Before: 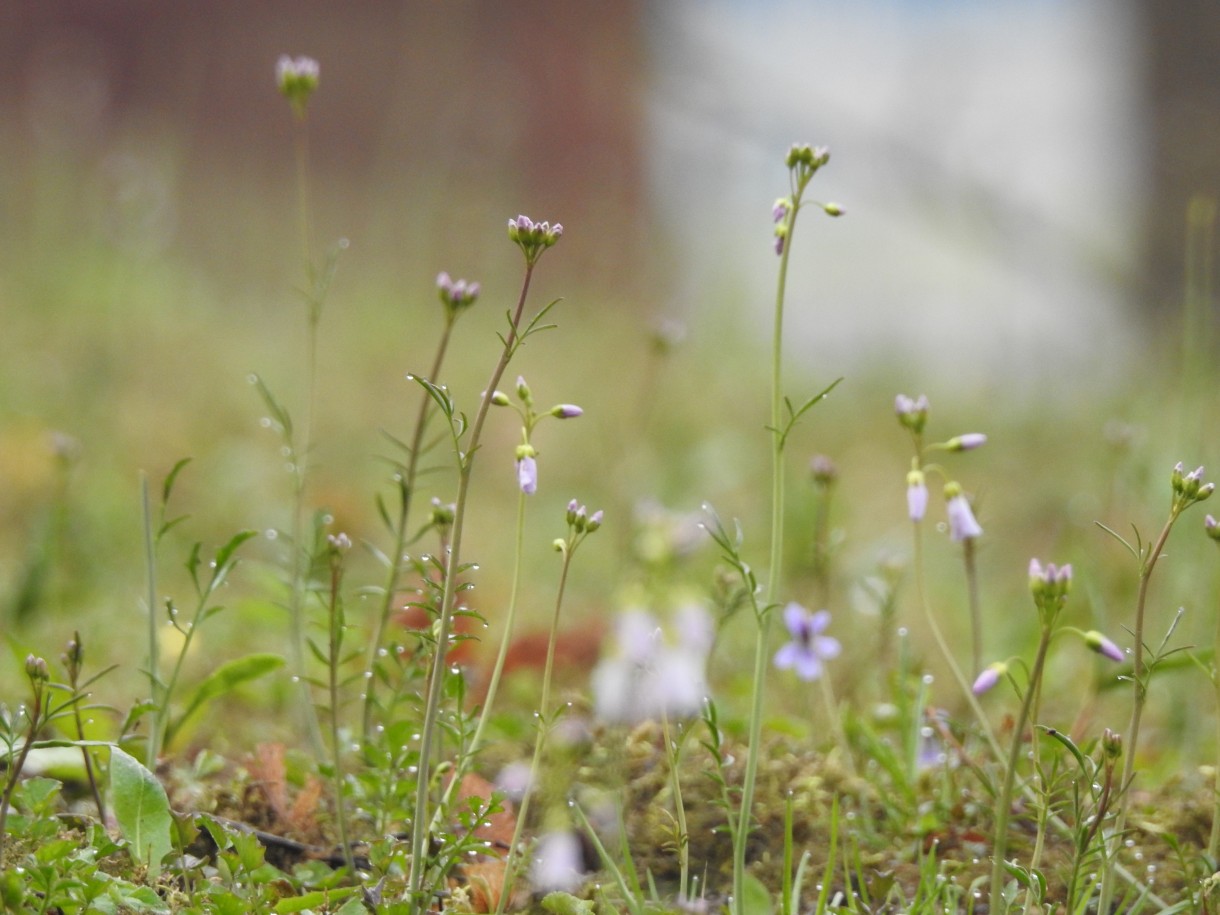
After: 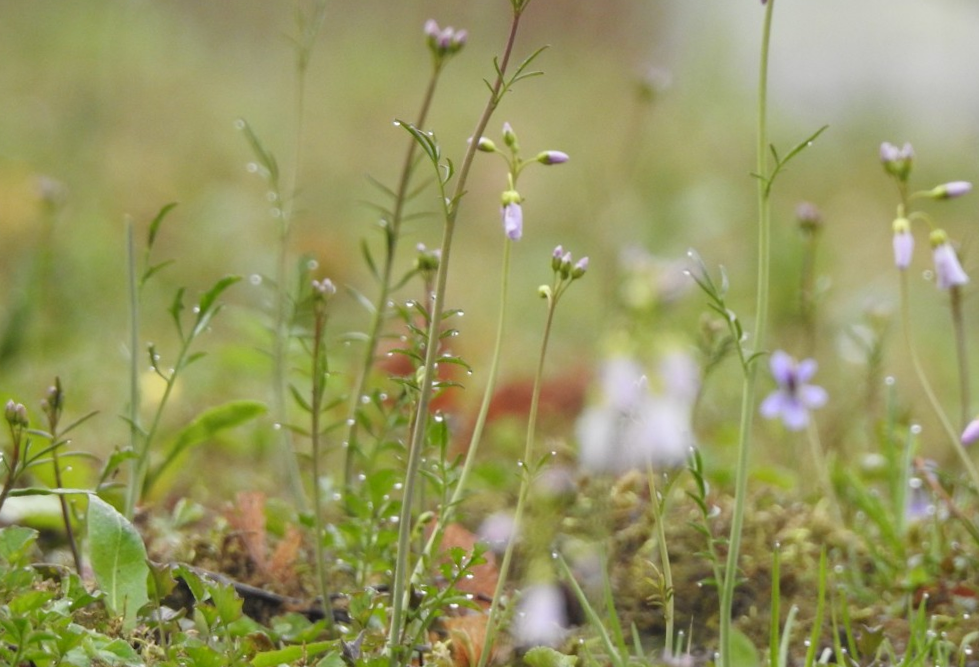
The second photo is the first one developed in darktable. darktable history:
crop: top 26.531%, right 17.959%
rotate and perspective: rotation 0.226°, lens shift (vertical) -0.042, crop left 0.023, crop right 0.982, crop top 0.006, crop bottom 0.994
